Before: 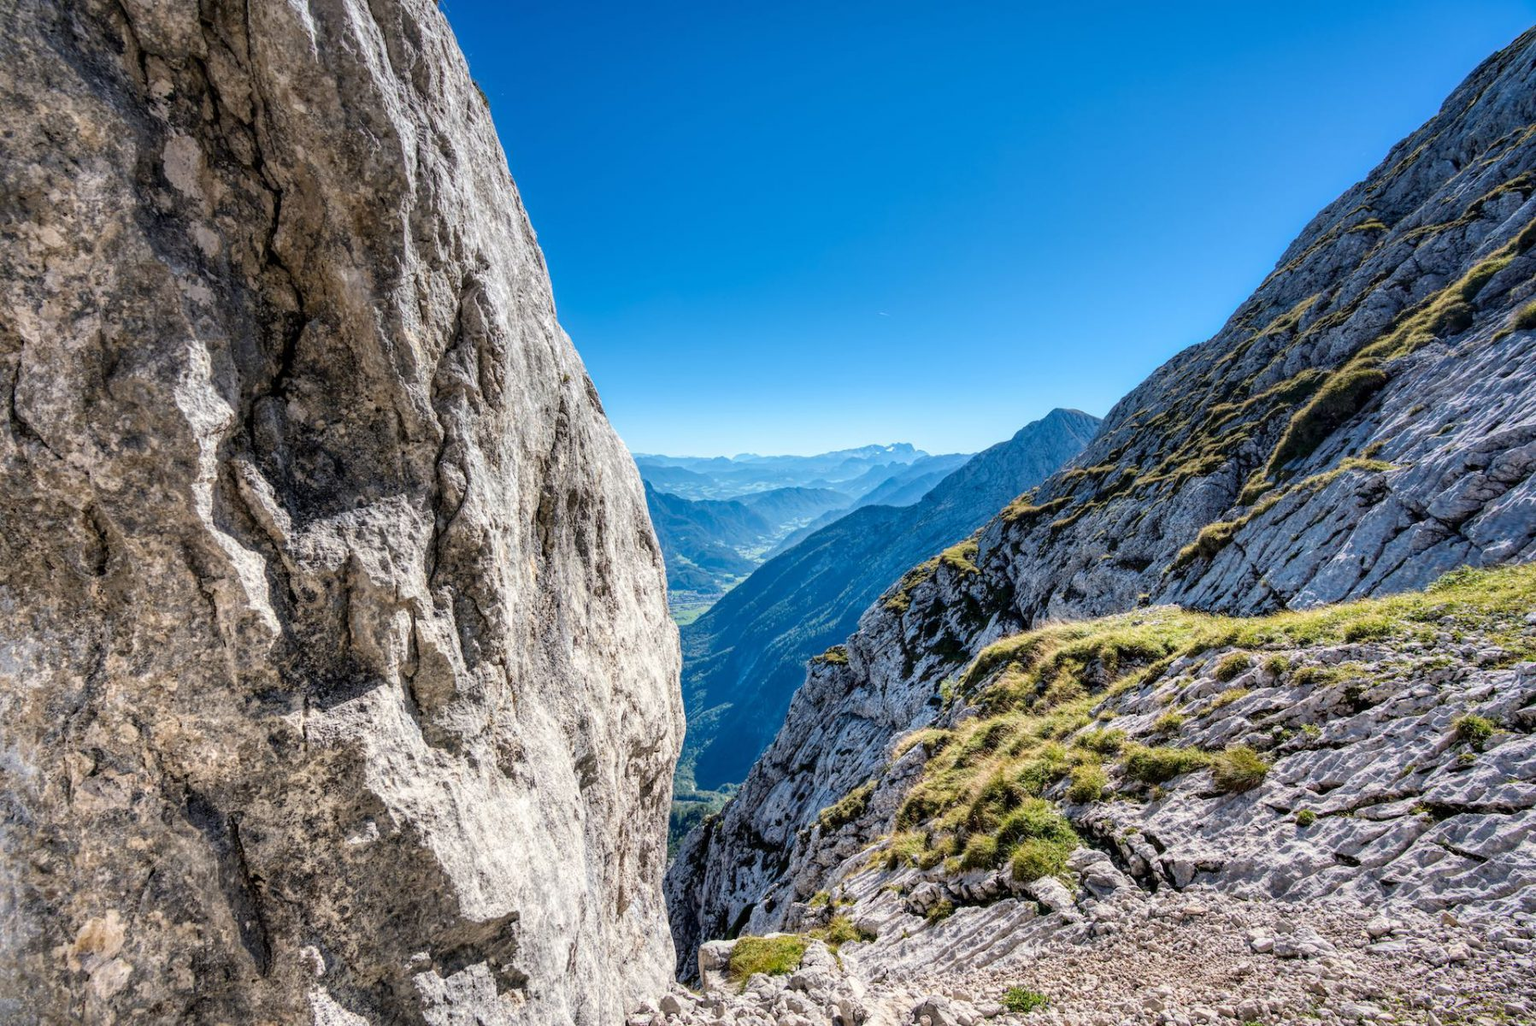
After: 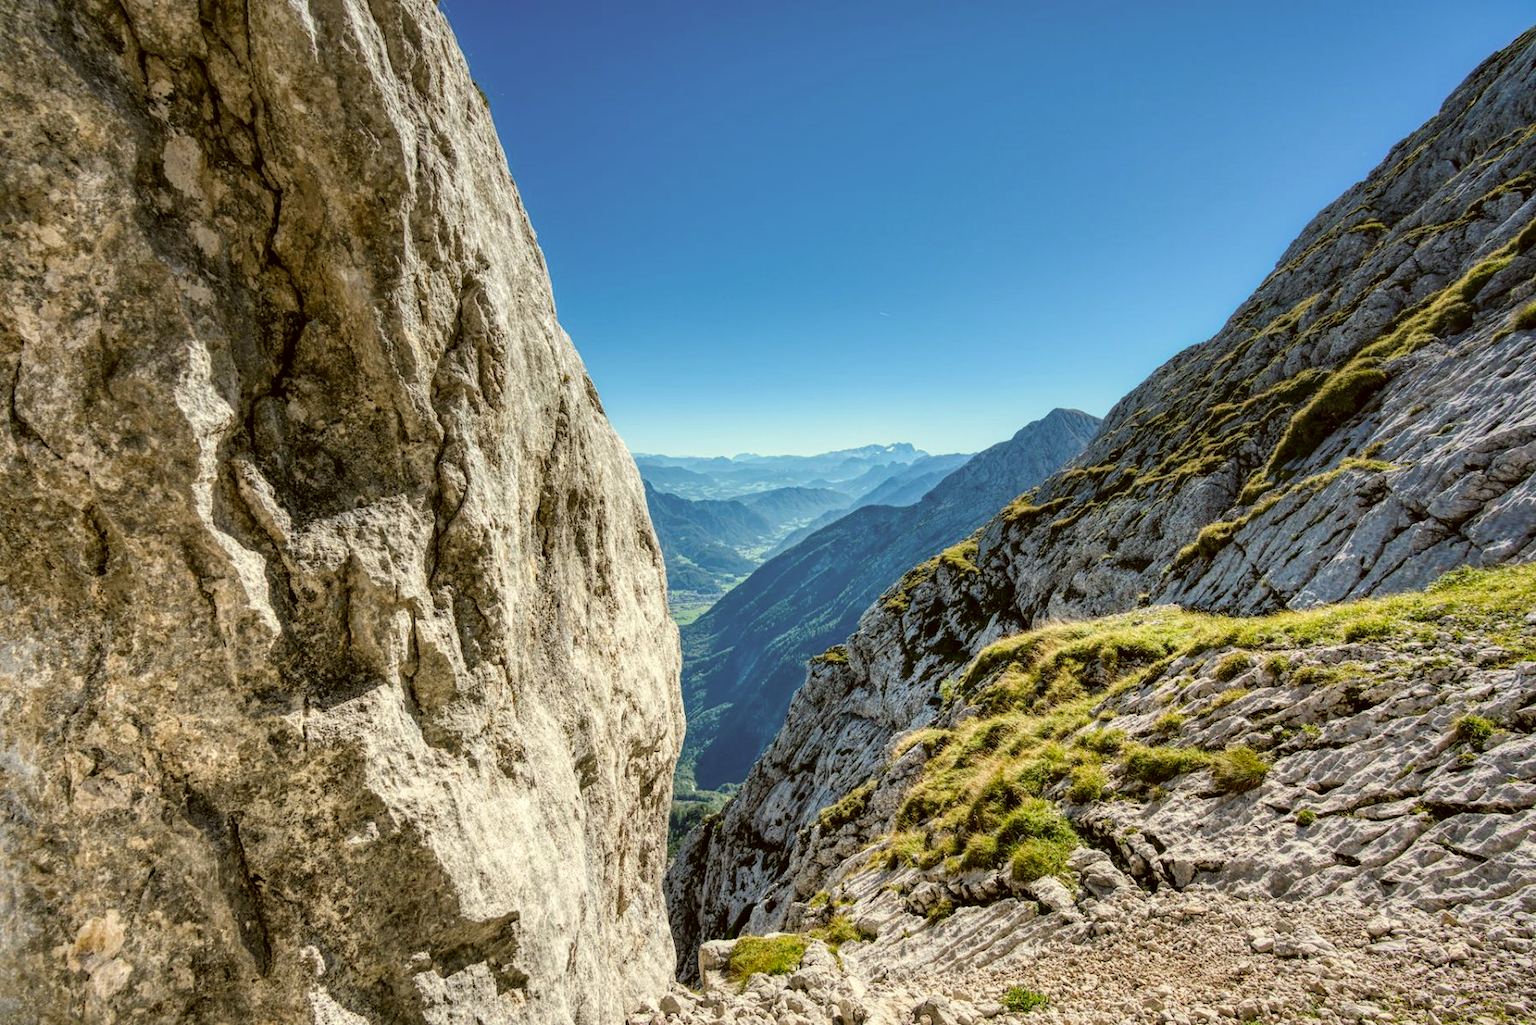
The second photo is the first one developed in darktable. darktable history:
exposure: compensate highlight preservation false
color correction: highlights a* -1.43, highlights b* 10.12, shadows a* 0.395, shadows b* 19.35
